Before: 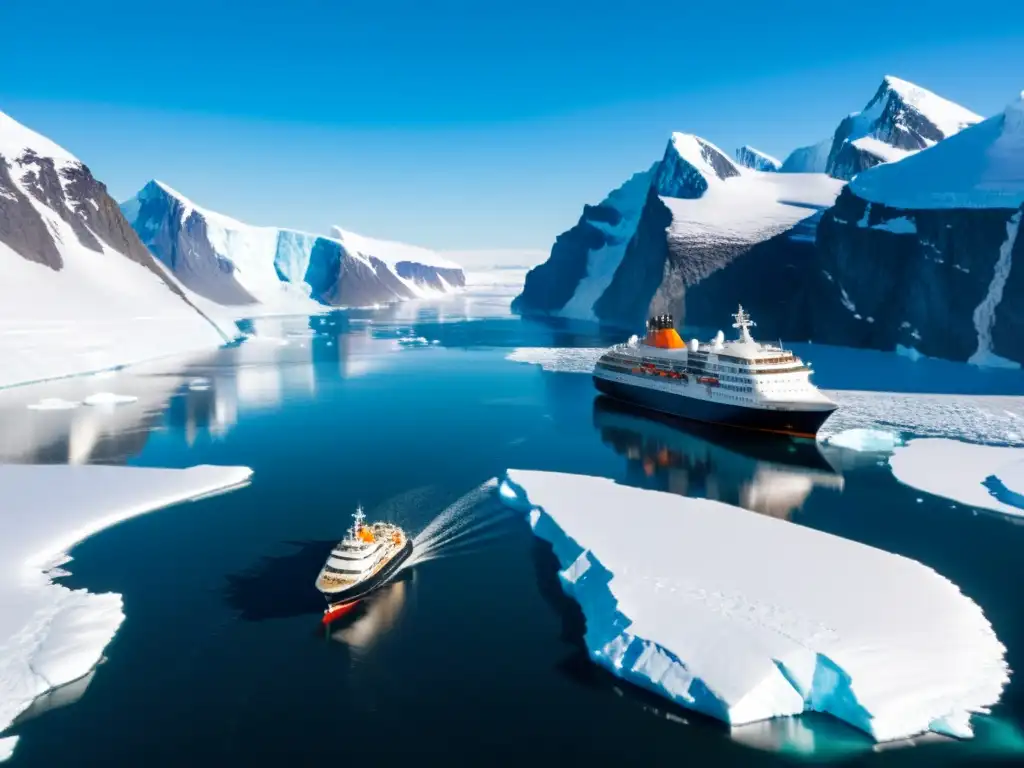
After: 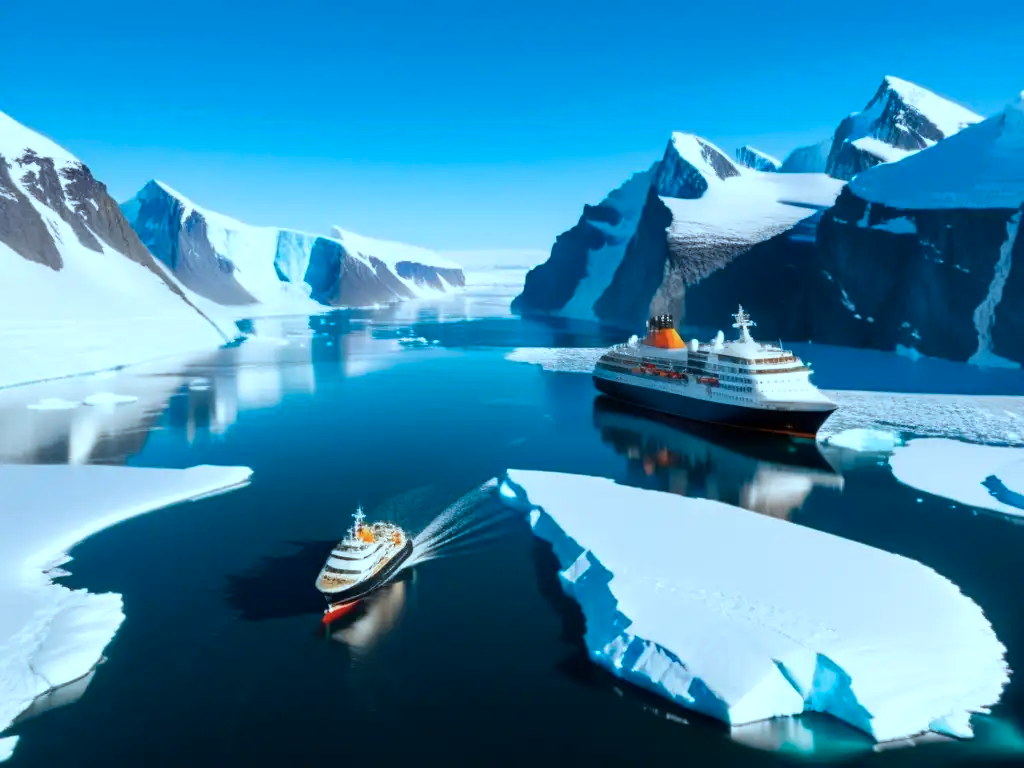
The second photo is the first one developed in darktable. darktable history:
color correction: highlights a* -11.4, highlights b* -15.41
